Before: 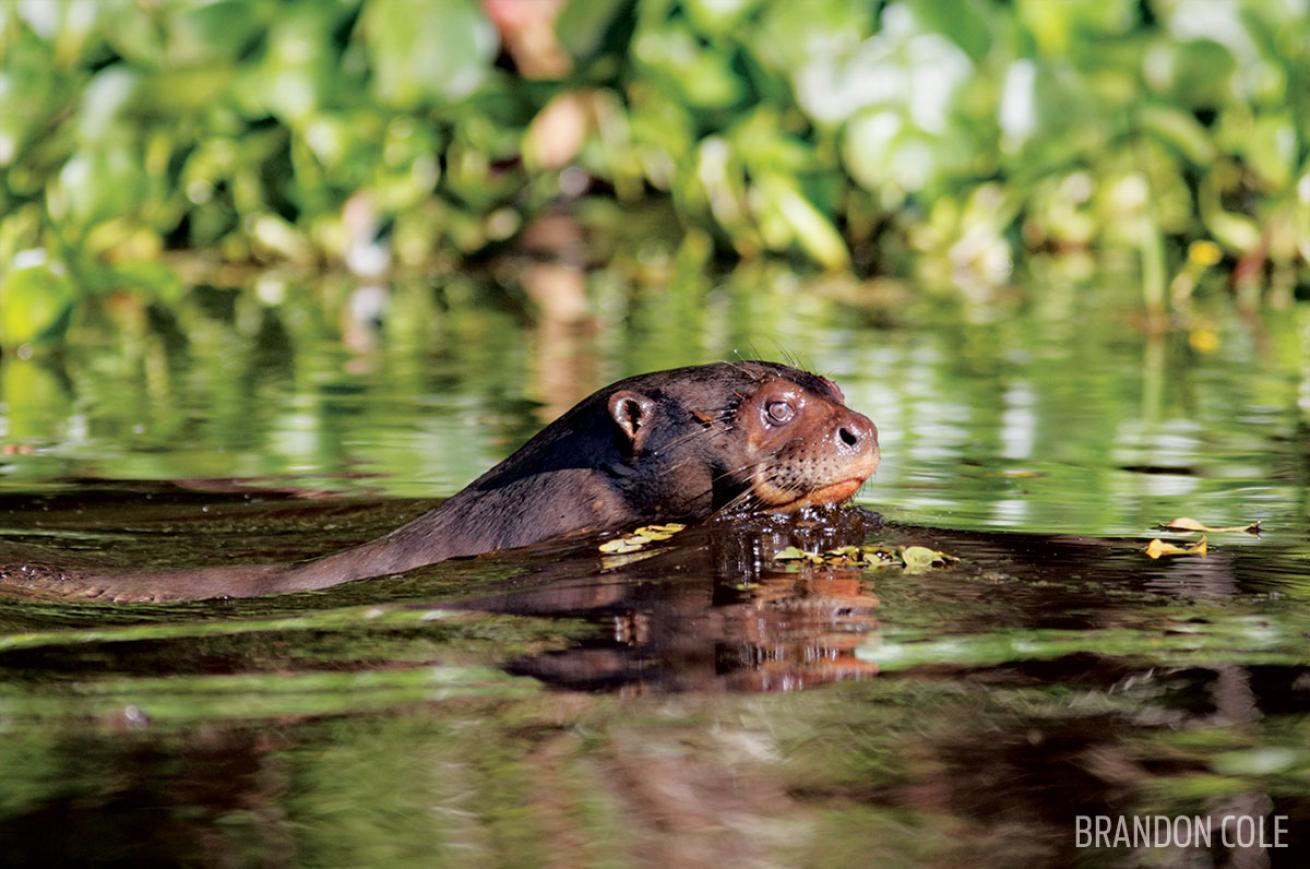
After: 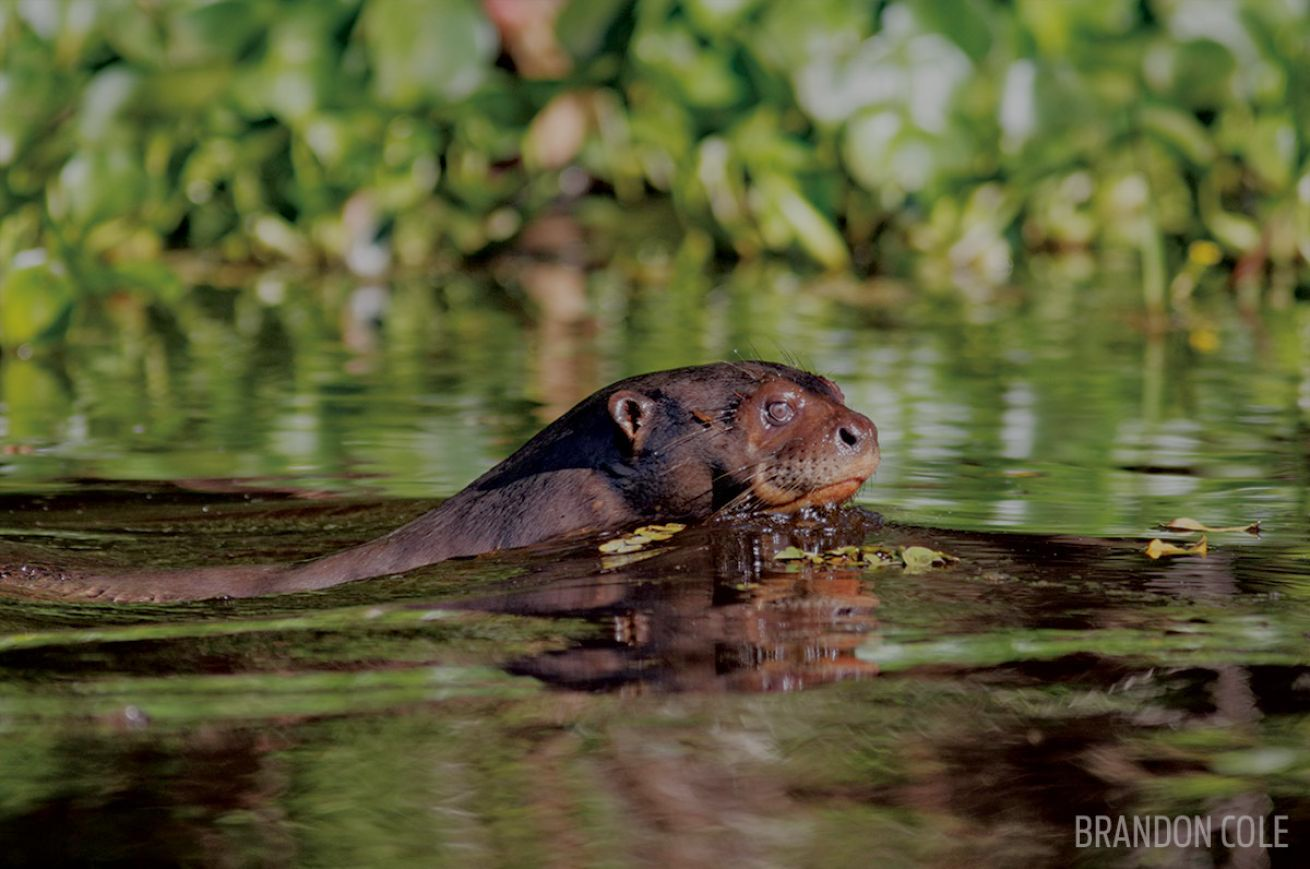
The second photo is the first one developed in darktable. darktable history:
tone equalizer: -8 EV -0.034 EV, -7 EV 0.012 EV, -6 EV -0.006 EV, -5 EV 0.004 EV, -4 EV -0.047 EV, -3 EV -0.232 EV, -2 EV -0.691 EV, -1 EV -0.975 EV, +0 EV -0.995 EV
